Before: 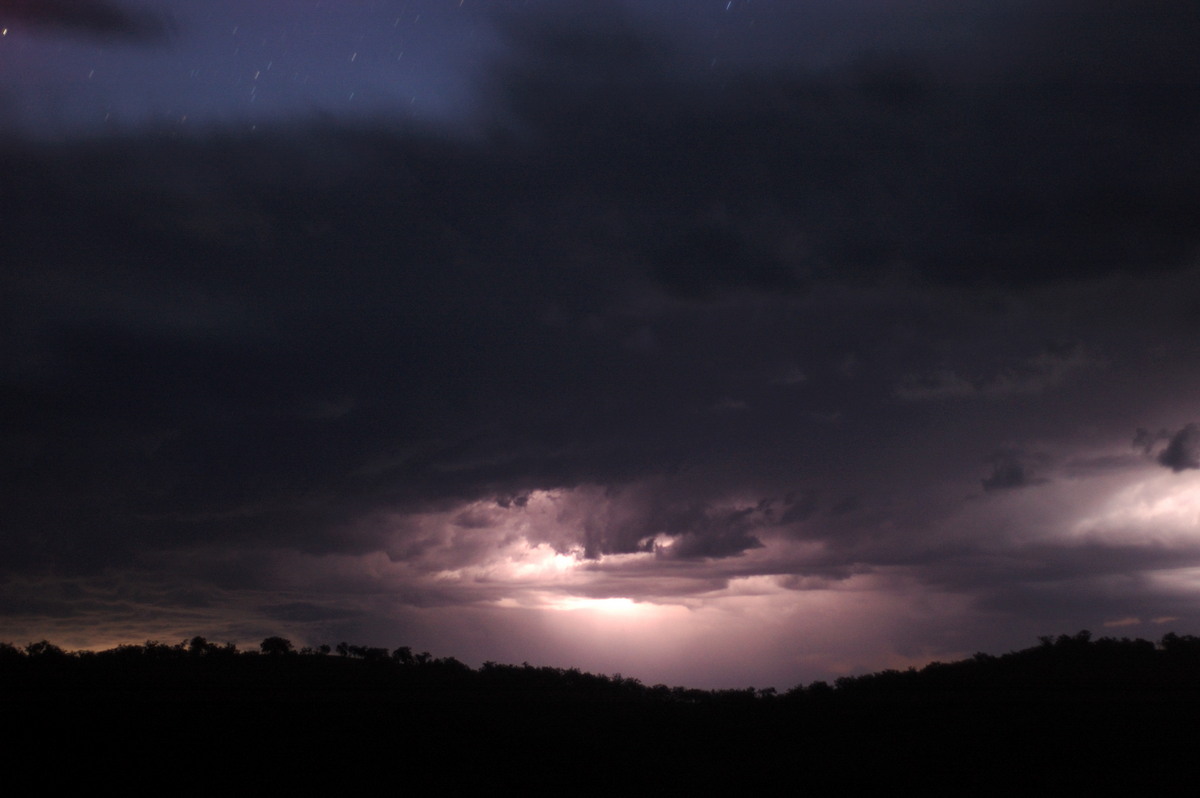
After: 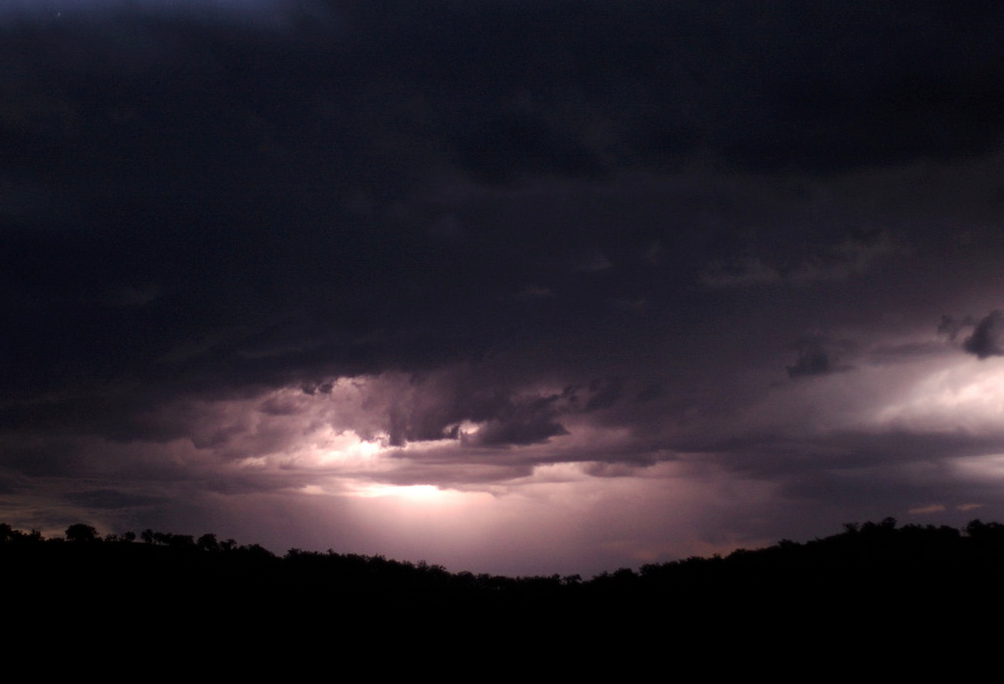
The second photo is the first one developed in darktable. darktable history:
crop: left 16.33%, top 14.178%
